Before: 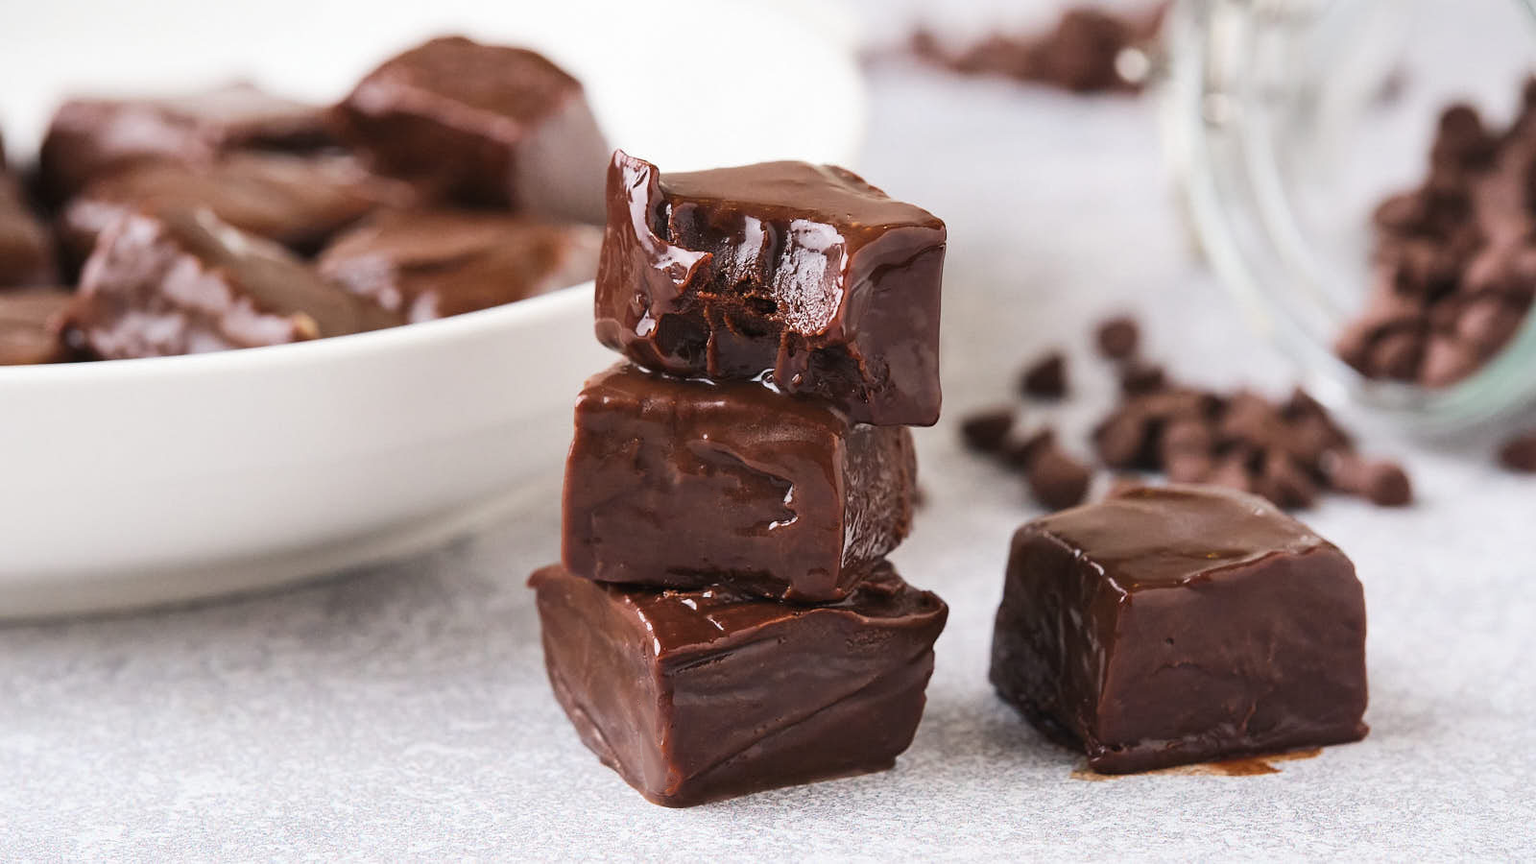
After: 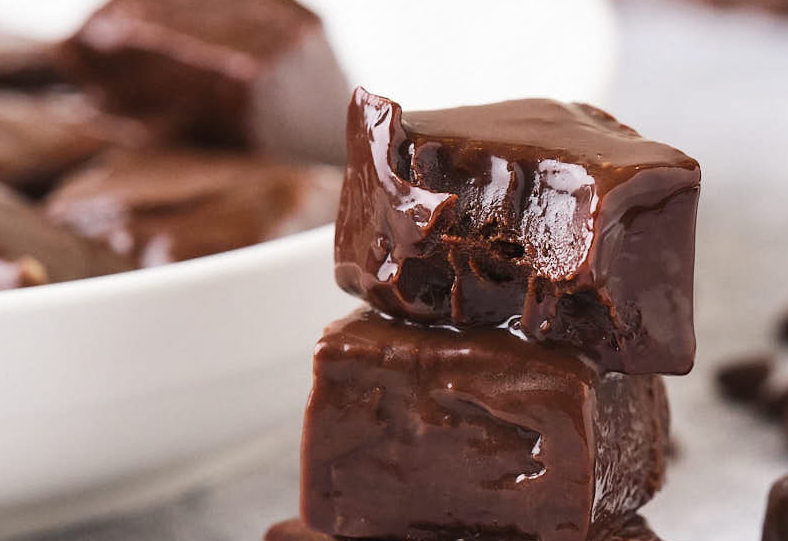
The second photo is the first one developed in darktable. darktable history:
crop: left 17.835%, top 7.675%, right 32.881%, bottom 32.213%
